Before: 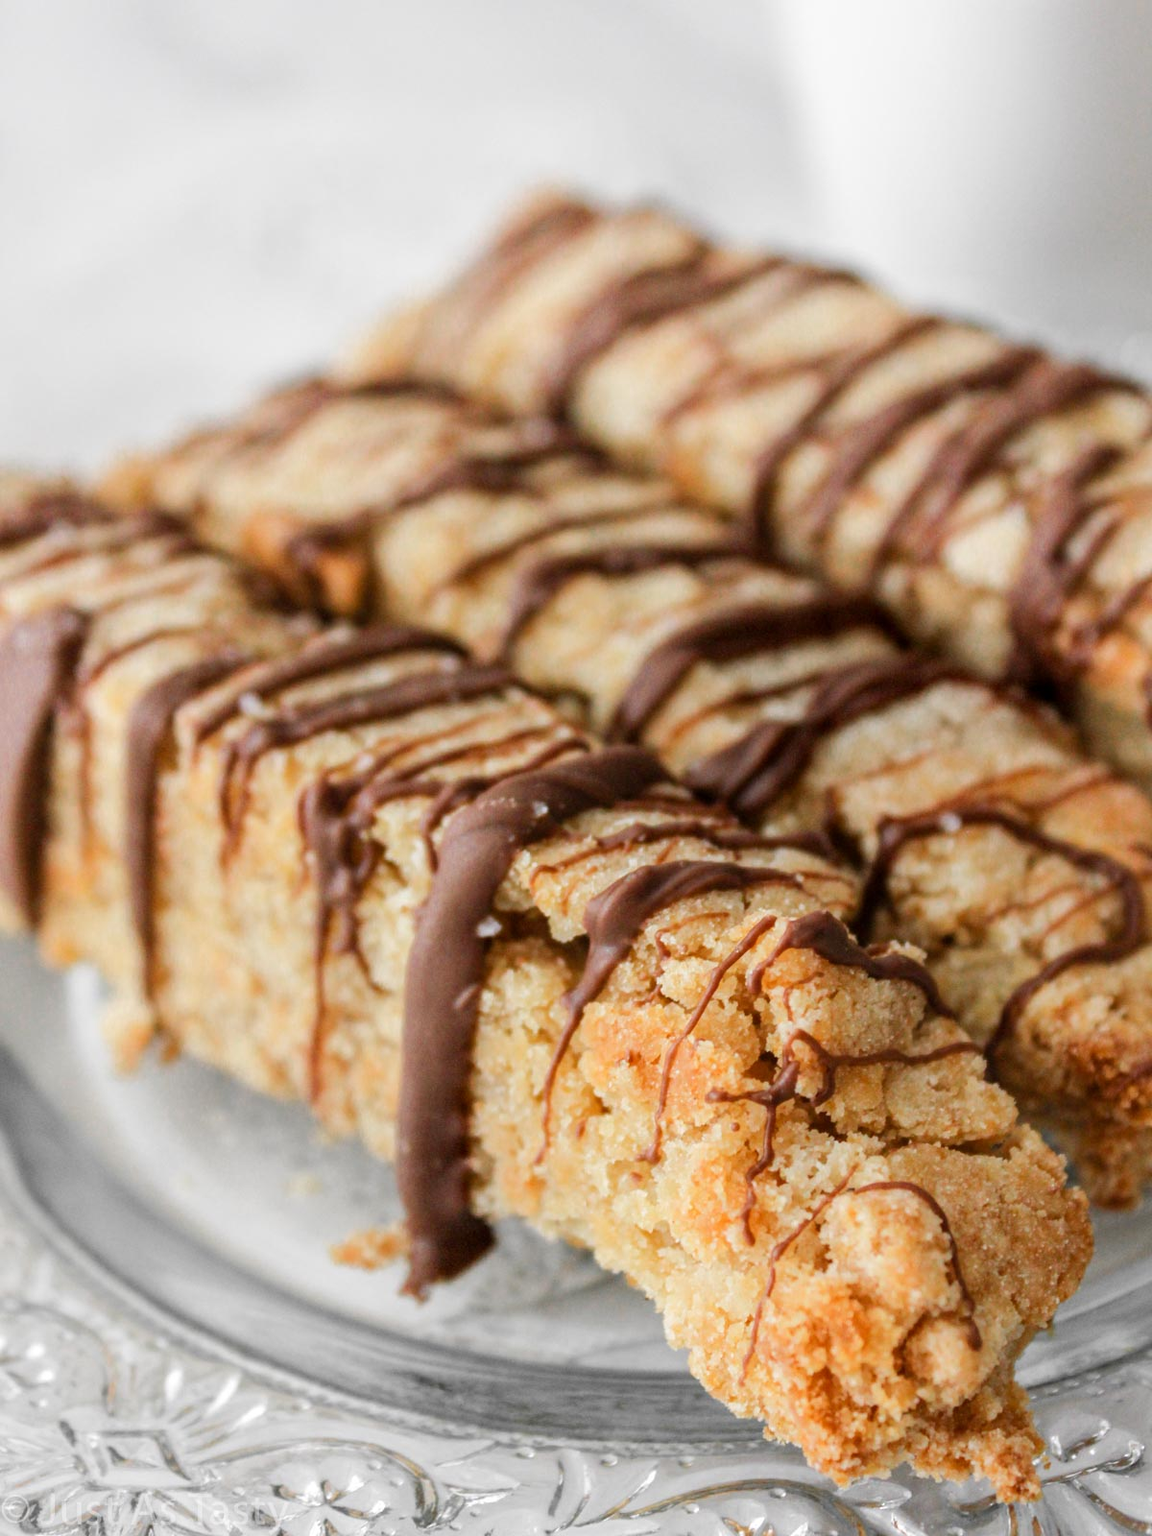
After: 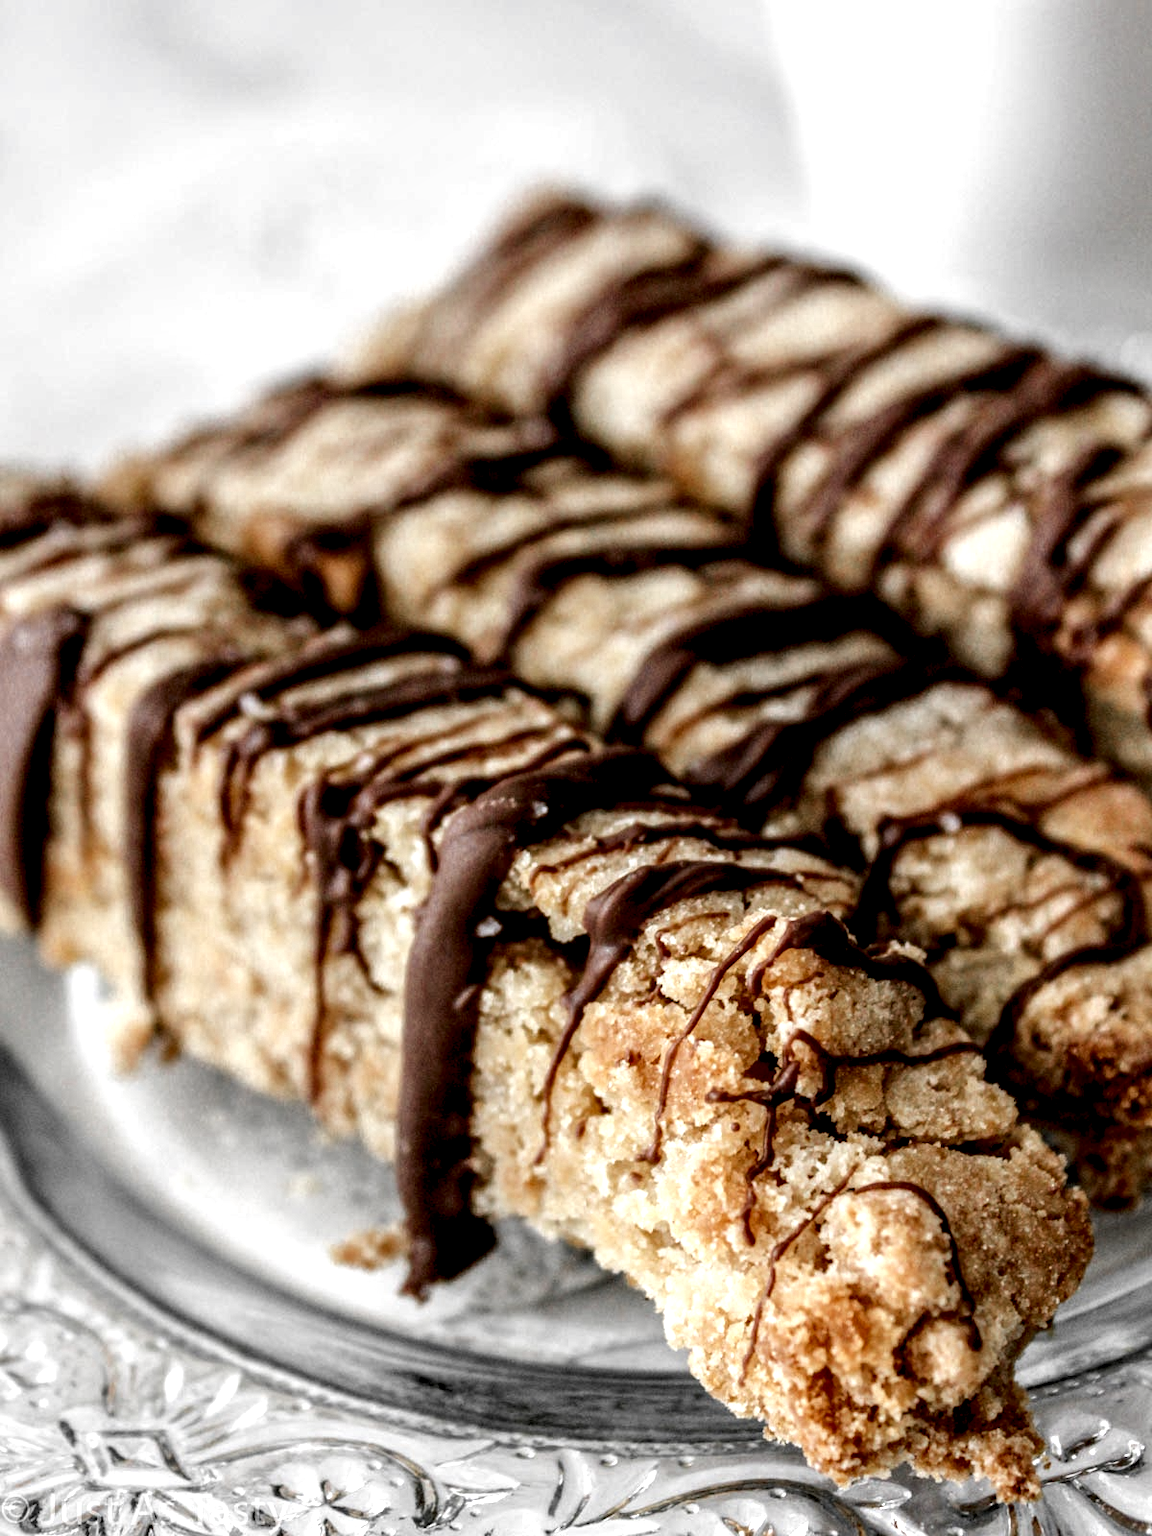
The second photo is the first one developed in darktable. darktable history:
exposure: black level correction 0, compensate highlight preservation false
color zones: curves: ch0 [(0, 0.5) (0.125, 0.4) (0.25, 0.5) (0.375, 0.4) (0.5, 0.4) (0.625, 0.35) (0.75, 0.35) (0.875, 0.5)]; ch1 [(0, 0.35) (0.125, 0.45) (0.25, 0.35) (0.375, 0.35) (0.5, 0.35) (0.625, 0.35) (0.75, 0.45) (0.875, 0.35)]; ch2 [(0, 0.6) (0.125, 0.5) (0.25, 0.5) (0.375, 0.6) (0.5, 0.6) (0.625, 0.5) (0.75, 0.5) (0.875, 0.5)]
local contrast: shadows 157%, detail 223%
